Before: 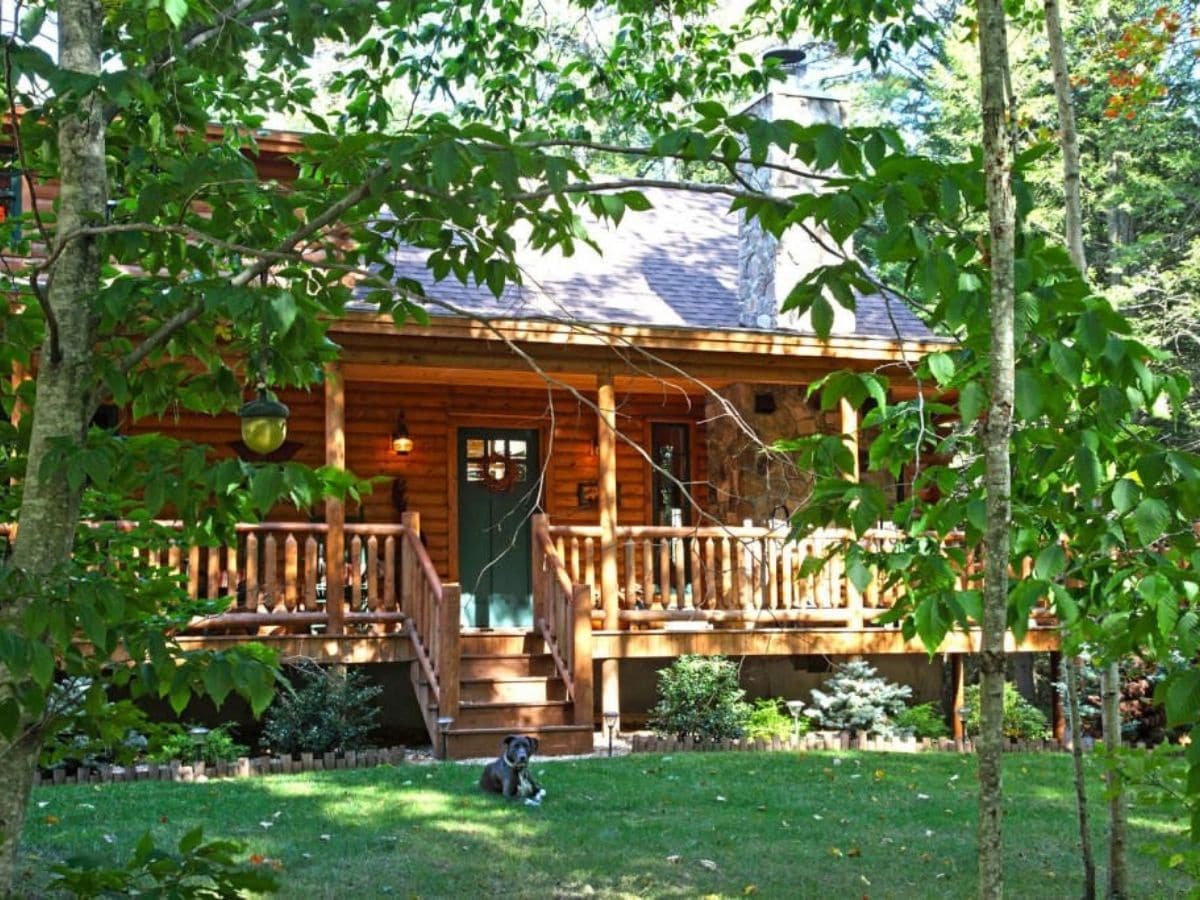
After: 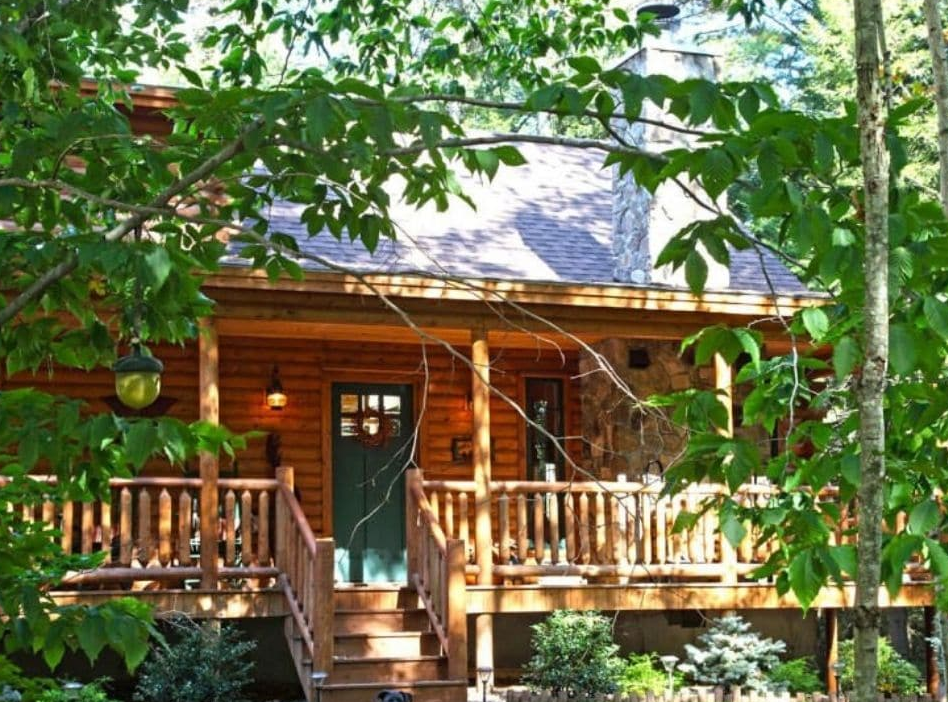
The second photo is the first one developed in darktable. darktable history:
crop and rotate: left 10.552%, top 5.058%, right 10.447%, bottom 16.863%
